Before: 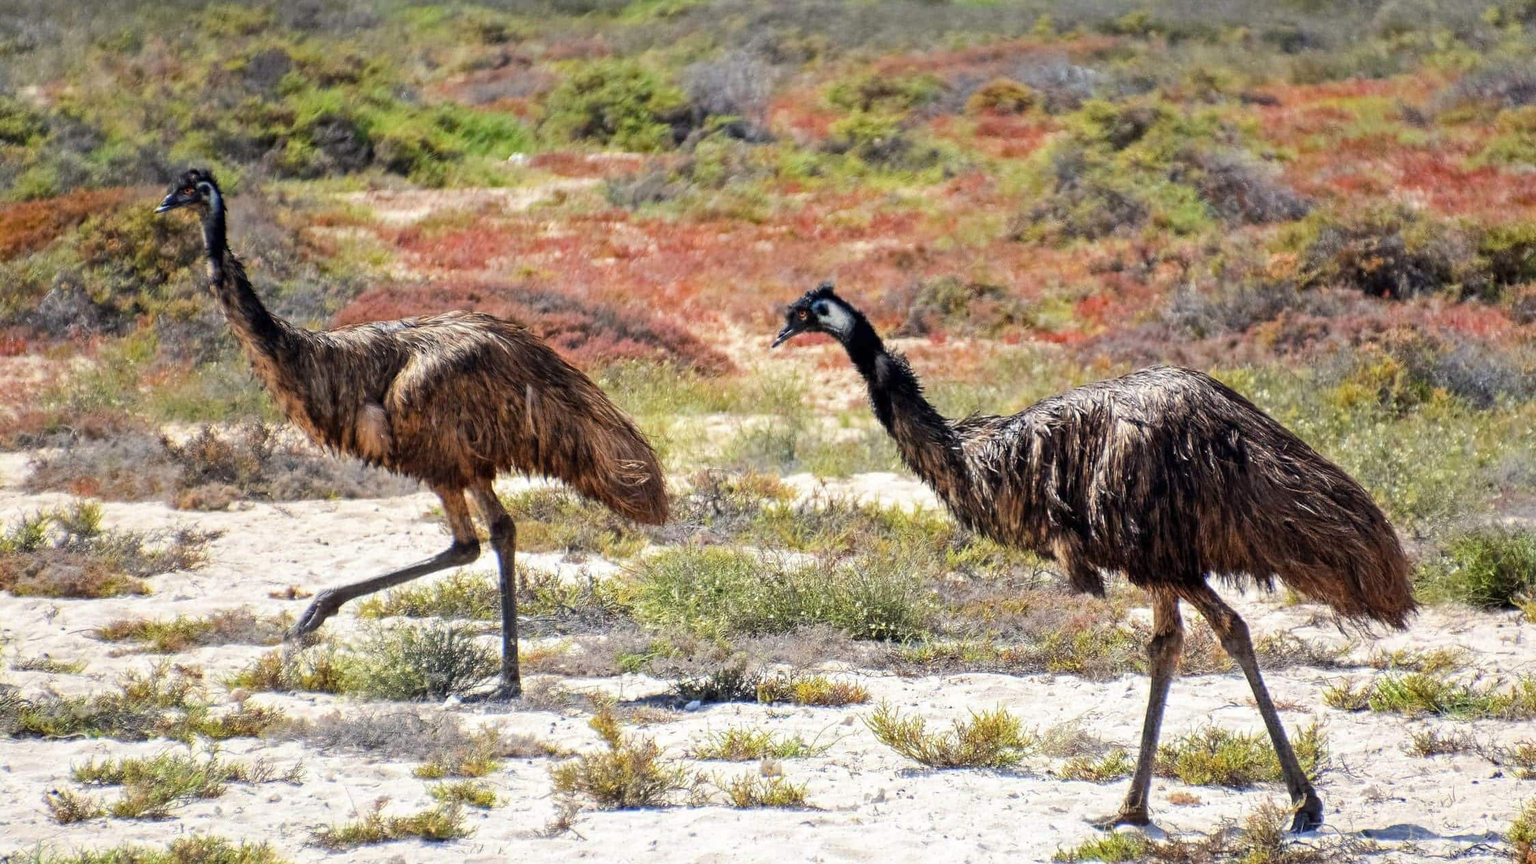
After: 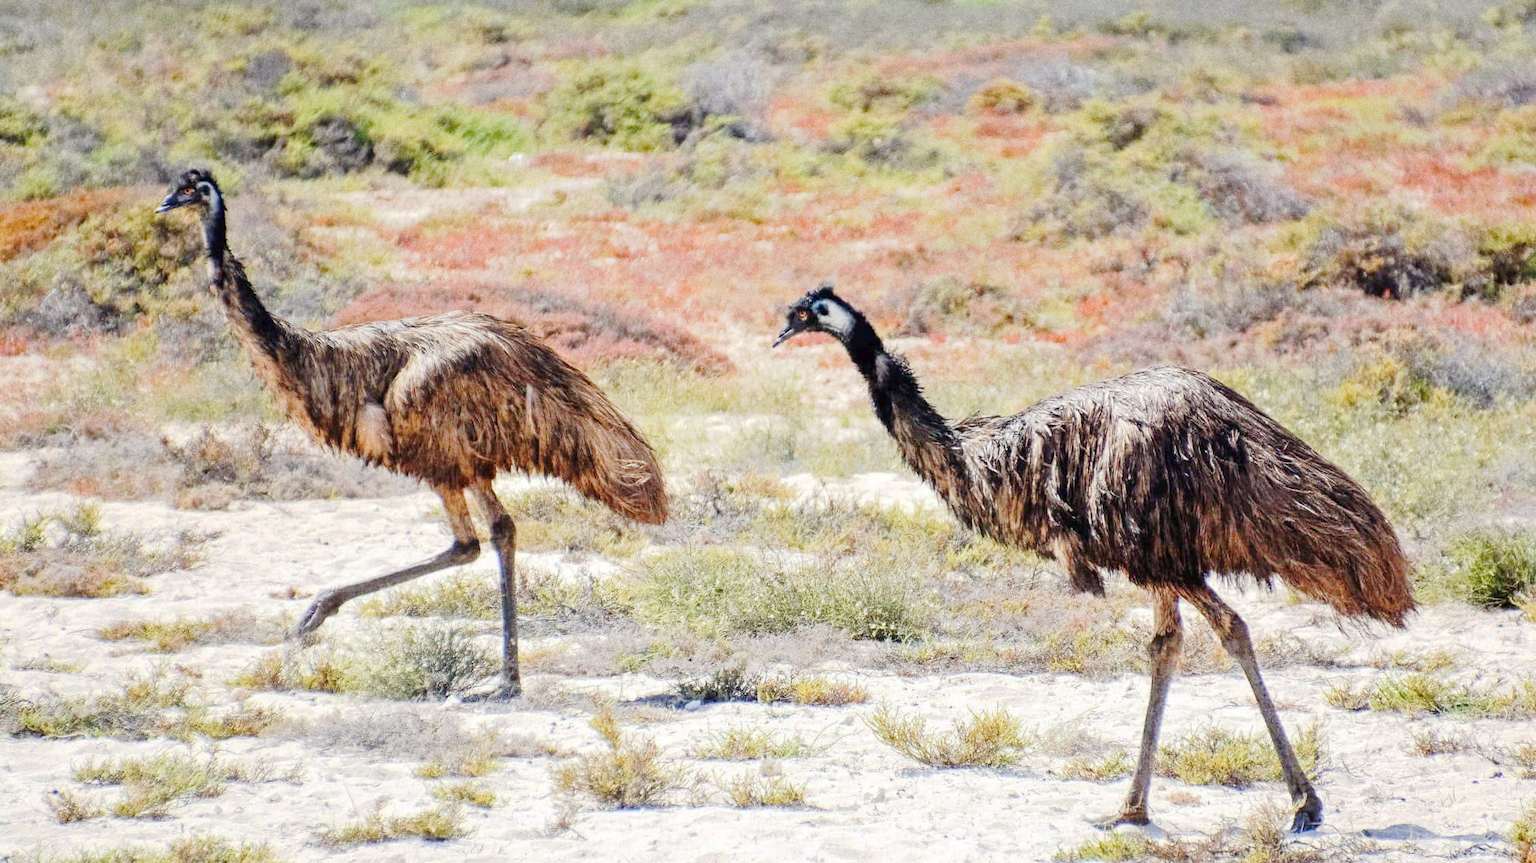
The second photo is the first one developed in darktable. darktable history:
grain: coarseness 22.88 ISO
tone curve: curves: ch0 [(0, 0) (0.003, 0.021) (0.011, 0.033) (0.025, 0.059) (0.044, 0.097) (0.069, 0.141) (0.1, 0.186) (0.136, 0.237) (0.177, 0.298) (0.224, 0.378) (0.277, 0.47) (0.335, 0.542) (0.399, 0.605) (0.468, 0.678) (0.543, 0.724) (0.623, 0.787) (0.709, 0.829) (0.801, 0.875) (0.898, 0.912) (1, 1)], preserve colors none
